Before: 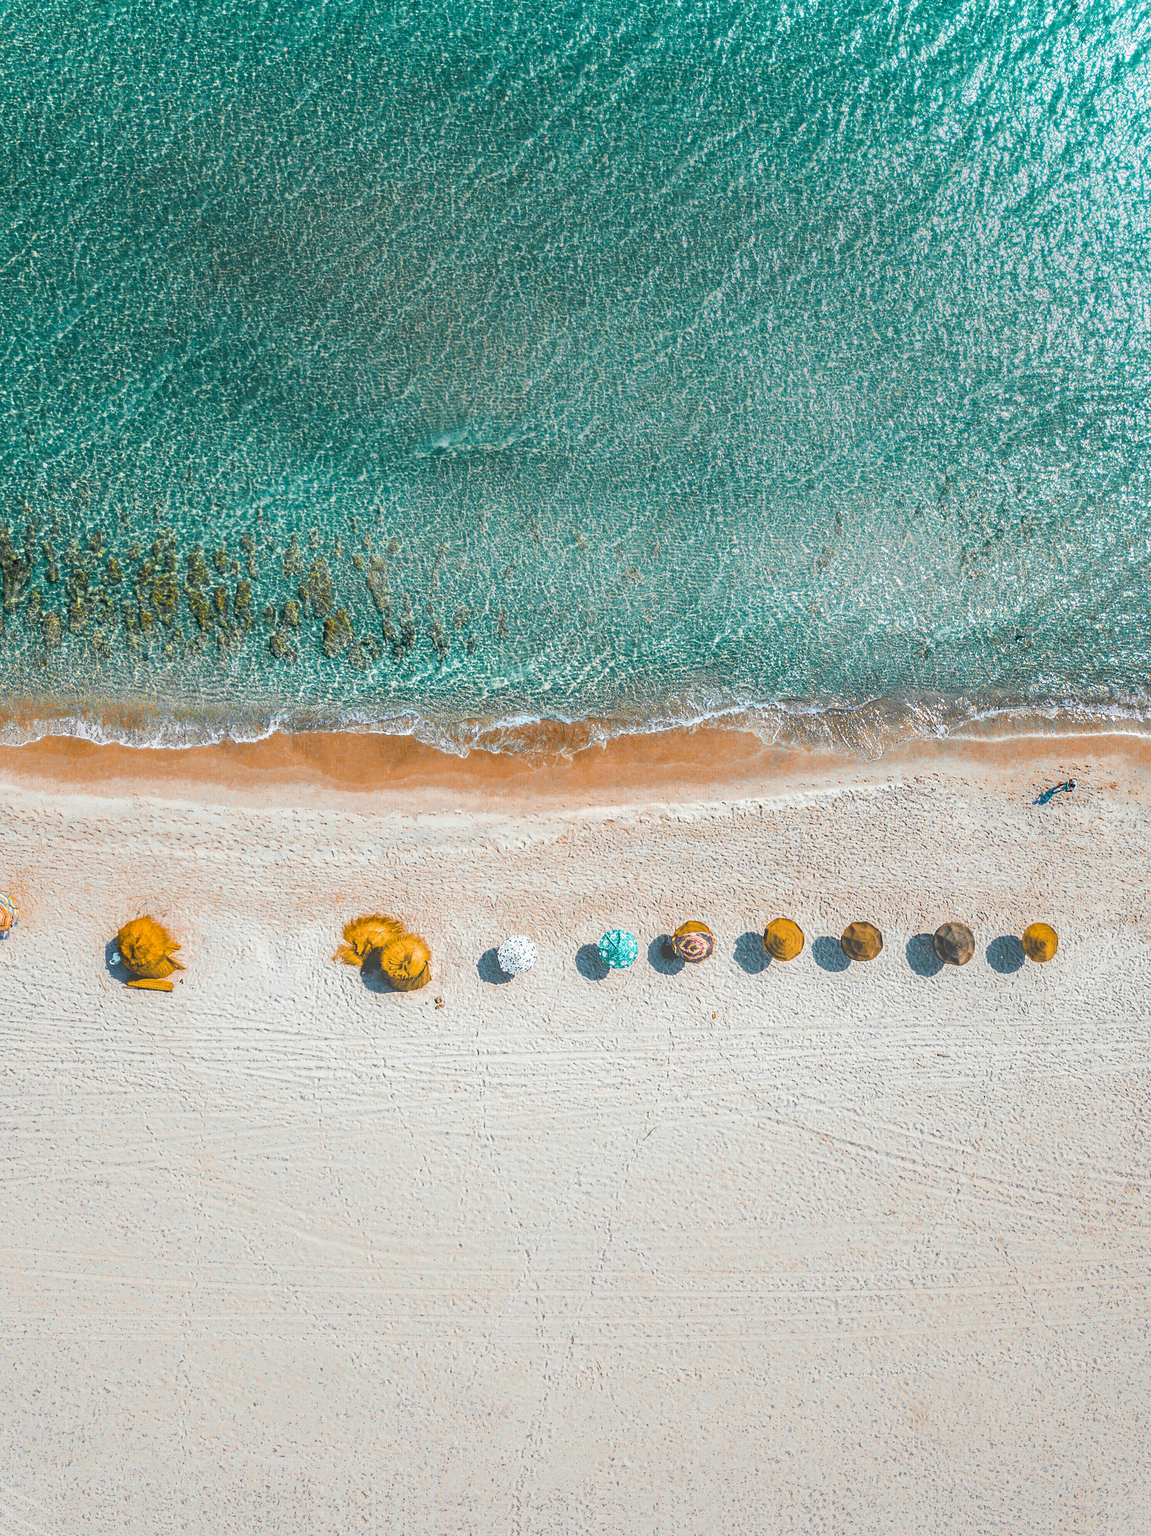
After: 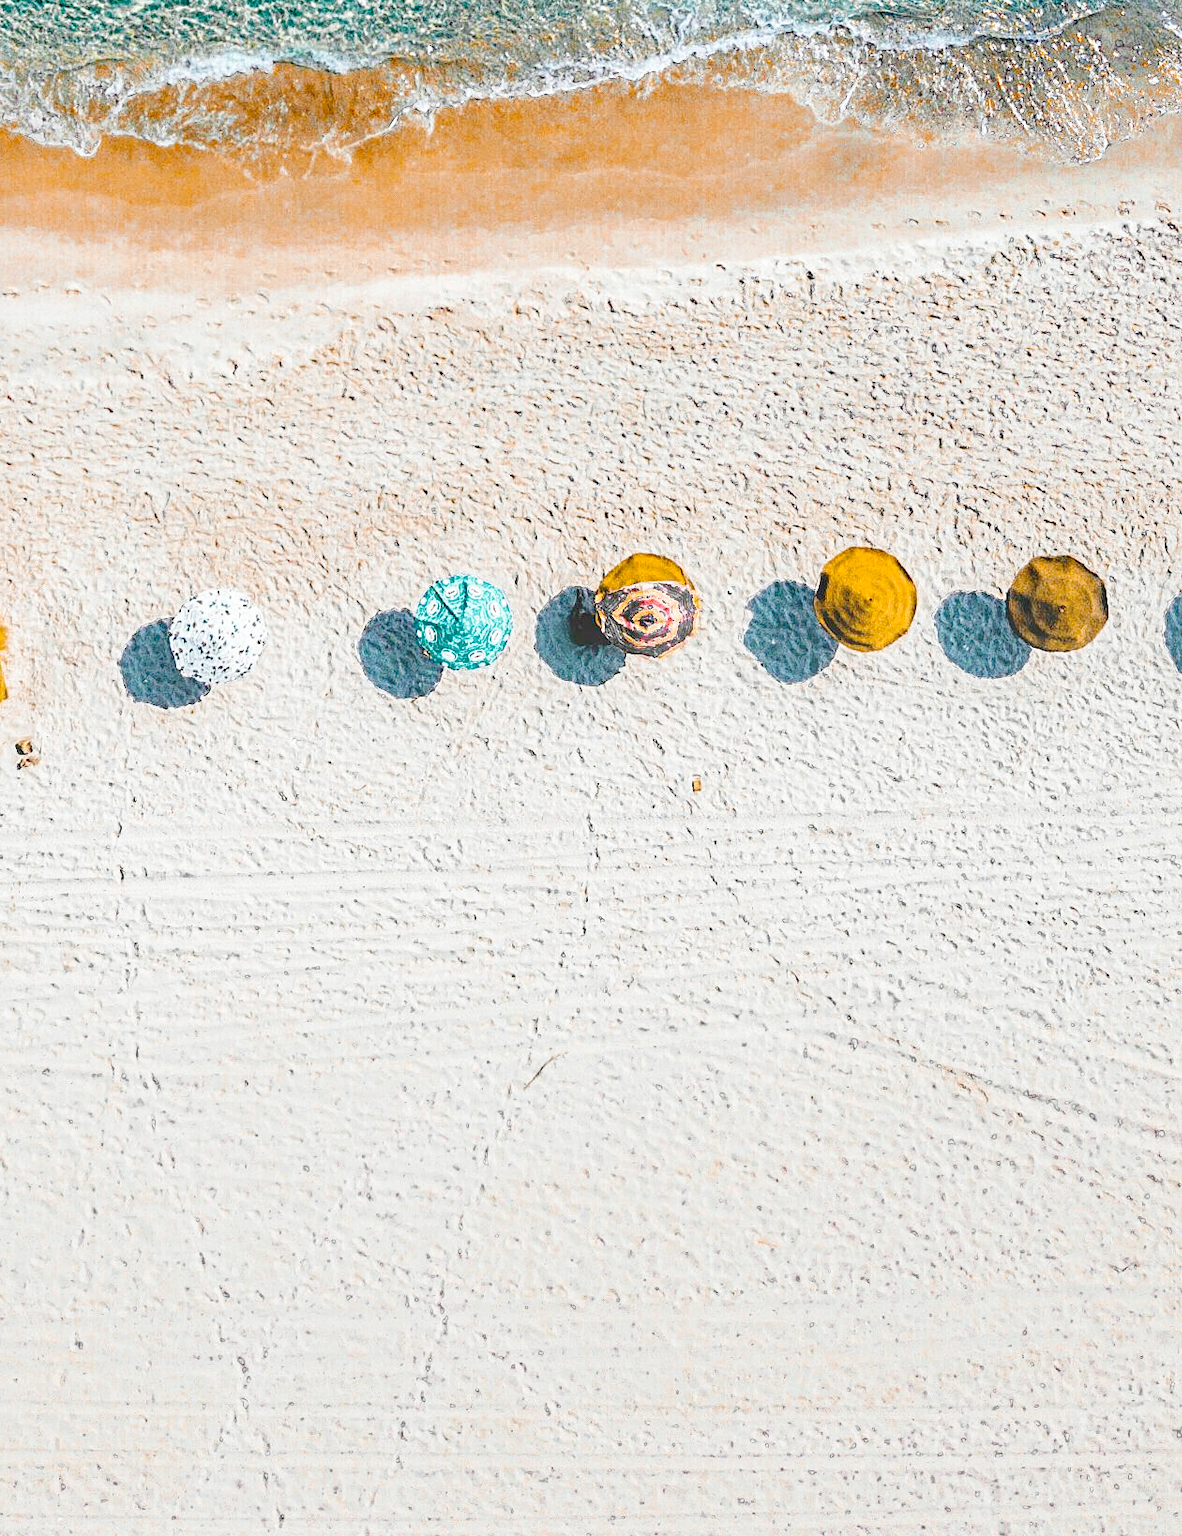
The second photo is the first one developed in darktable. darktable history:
crop: left 37.221%, top 45.169%, right 20.63%, bottom 13.777%
tone curve: curves: ch0 [(0, 0) (0.003, 0.03) (0.011, 0.03) (0.025, 0.033) (0.044, 0.035) (0.069, 0.04) (0.1, 0.046) (0.136, 0.052) (0.177, 0.08) (0.224, 0.121) (0.277, 0.225) (0.335, 0.343) (0.399, 0.456) (0.468, 0.555) (0.543, 0.647) (0.623, 0.732) (0.709, 0.808) (0.801, 0.886) (0.898, 0.947) (1, 1)], preserve colors none
